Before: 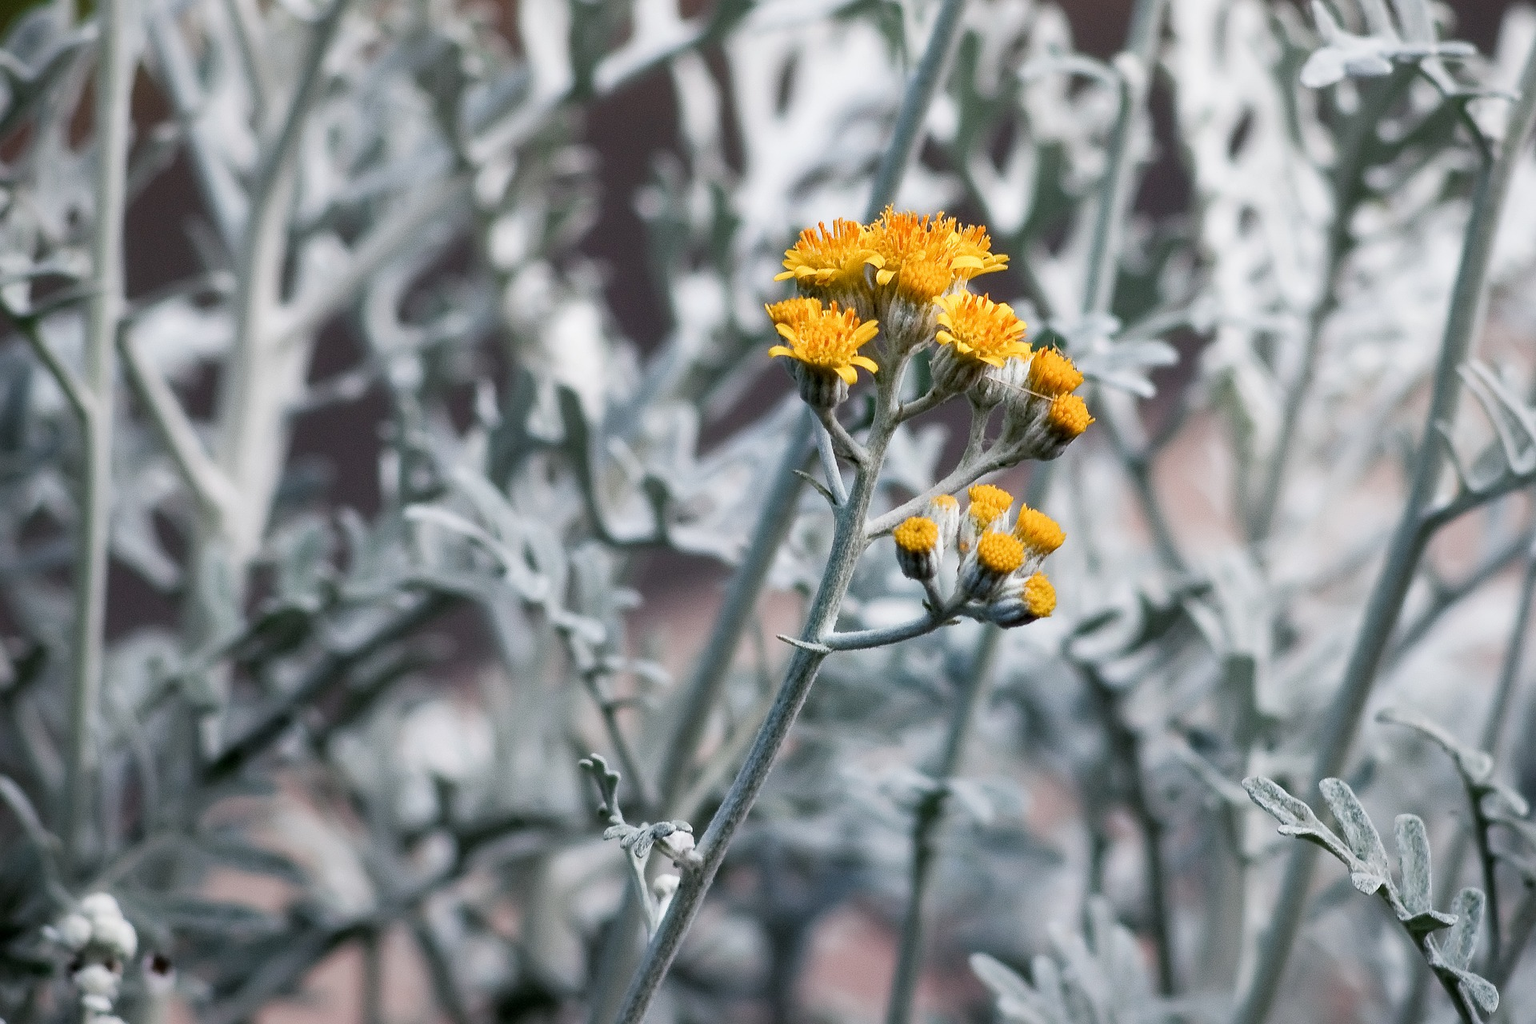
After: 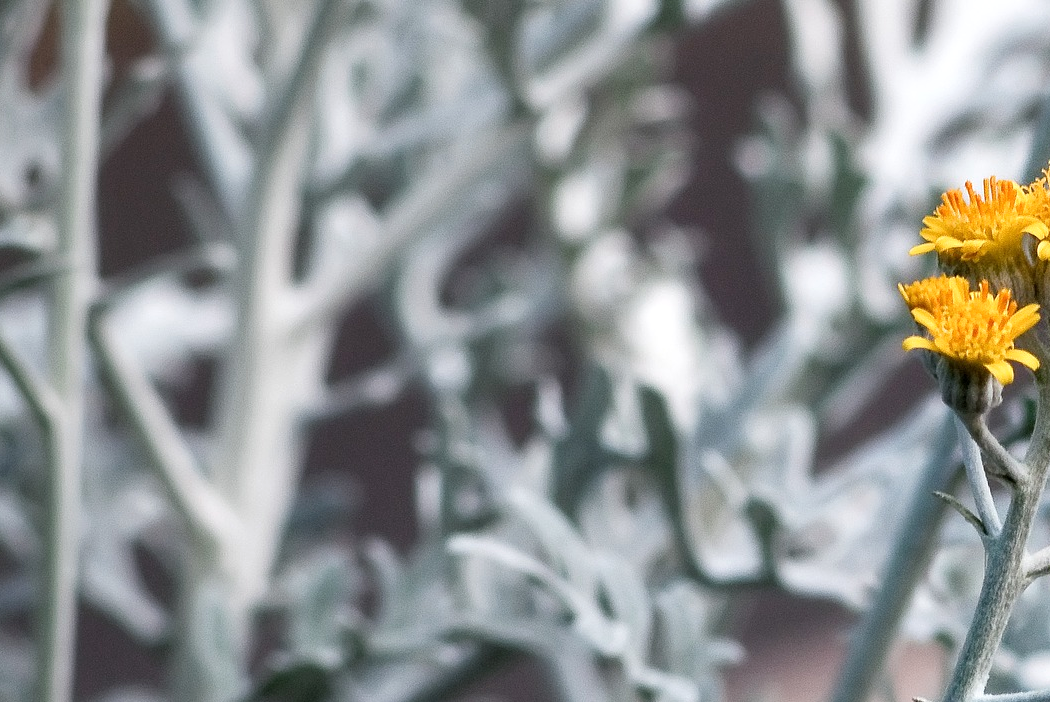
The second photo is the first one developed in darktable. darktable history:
exposure: exposure 0.2 EV, compensate highlight preservation false
crop and rotate: left 3.047%, top 7.509%, right 42.236%, bottom 37.598%
